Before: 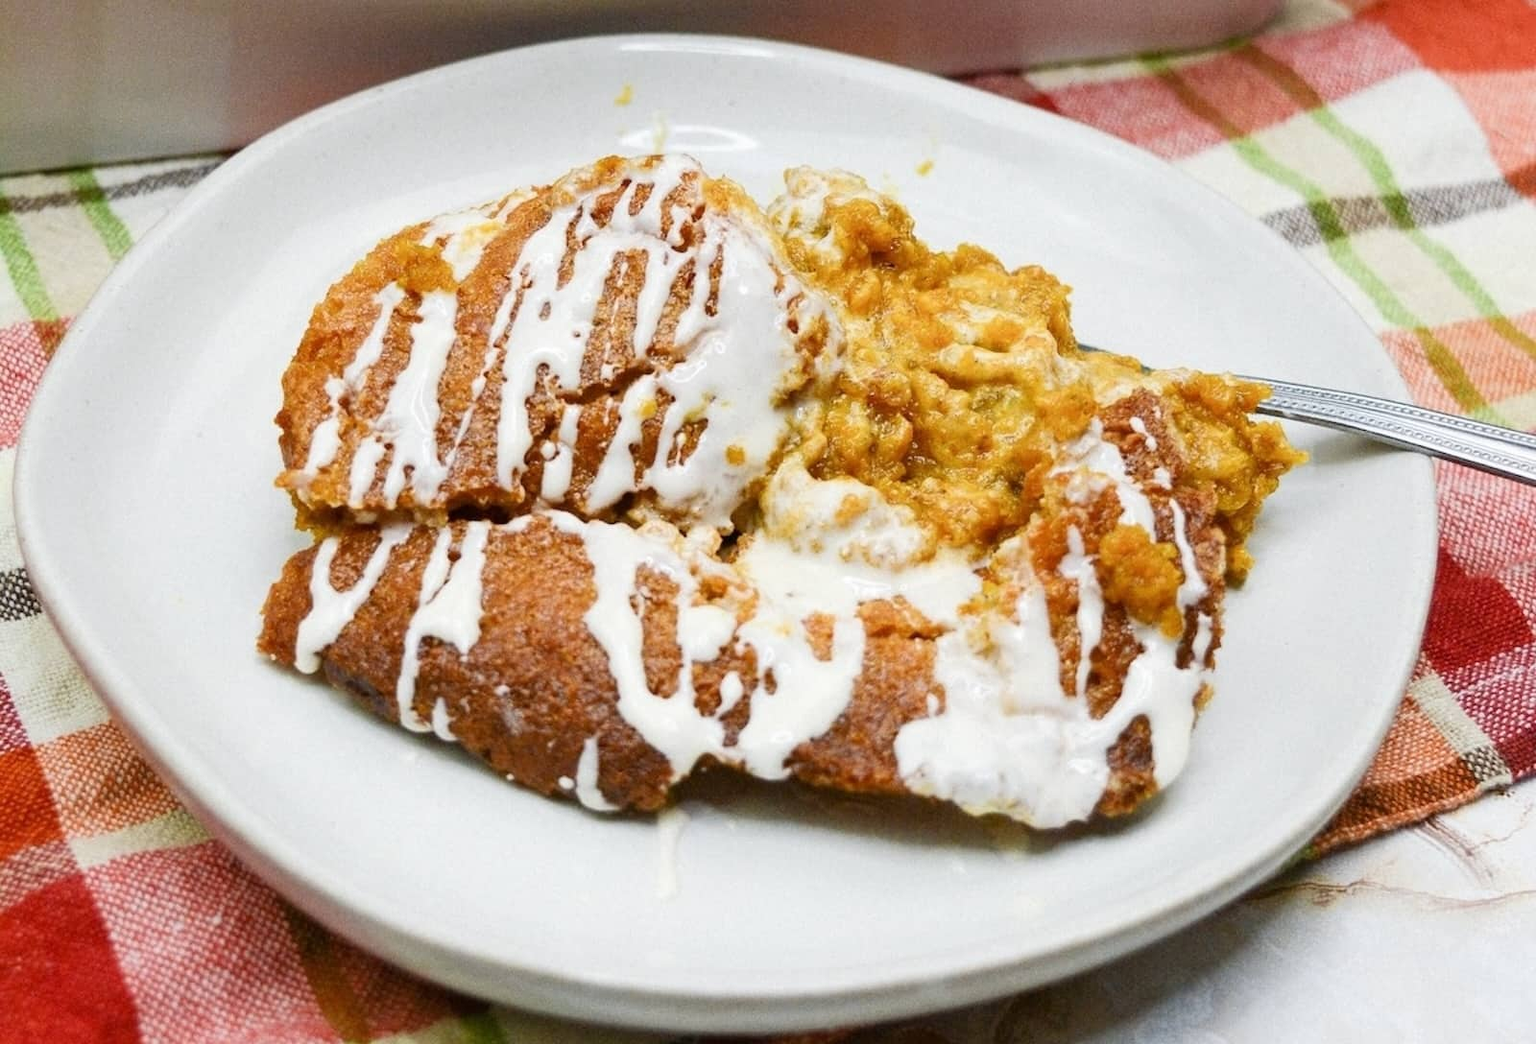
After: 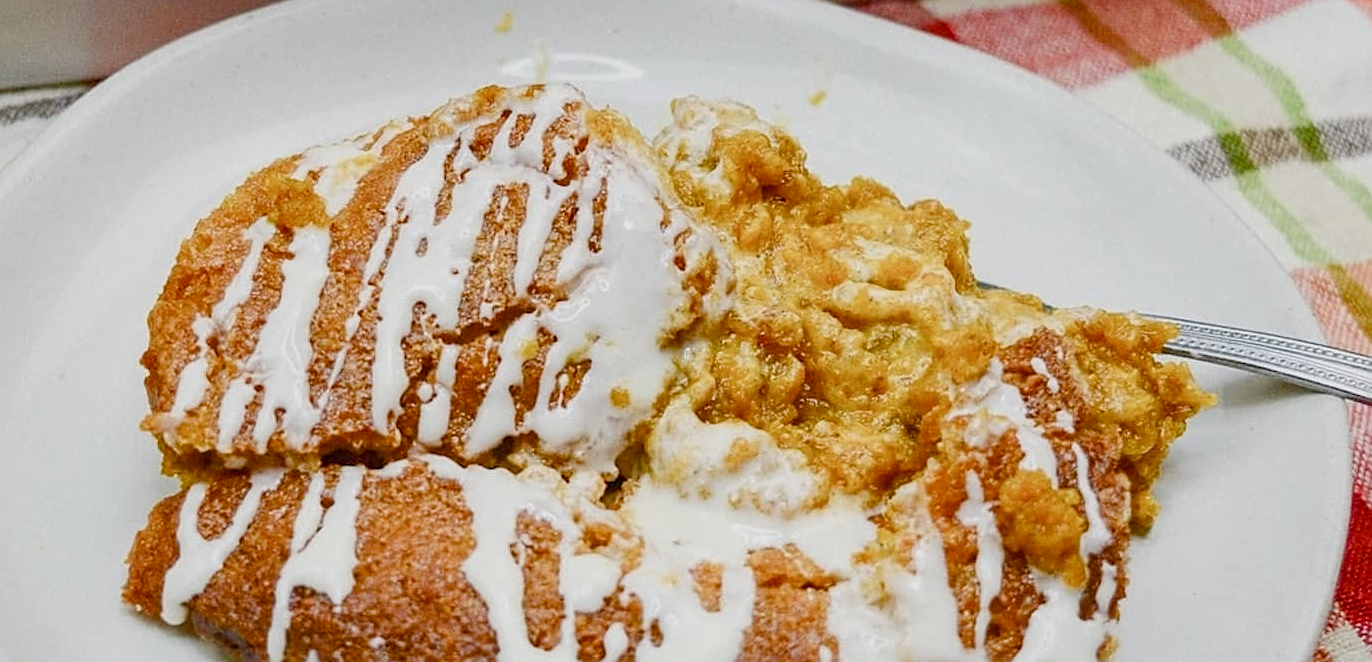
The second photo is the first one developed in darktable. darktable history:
exposure: exposure 0.244 EV, compensate highlight preservation false
crop and rotate: left 9.244%, top 7.122%, right 4.98%, bottom 32.014%
sharpen: on, module defaults
base curve: curves: ch0 [(0, 0) (0.472, 0.508) (1, 1)], preserve colors none
shadows and highlights: shadows 25.82, highlights -25.46
color balance rgb: perceptual saturation grading › global saturation 20%, perceptual saturation grading › highlights -25.452%, perceptual saturation grading › shadows 25.687%, contrast -20.549%
local contrast: detail 130%
contrast brightness saturation: contrast -0.07, brightness -0.039, saturation -0.114
